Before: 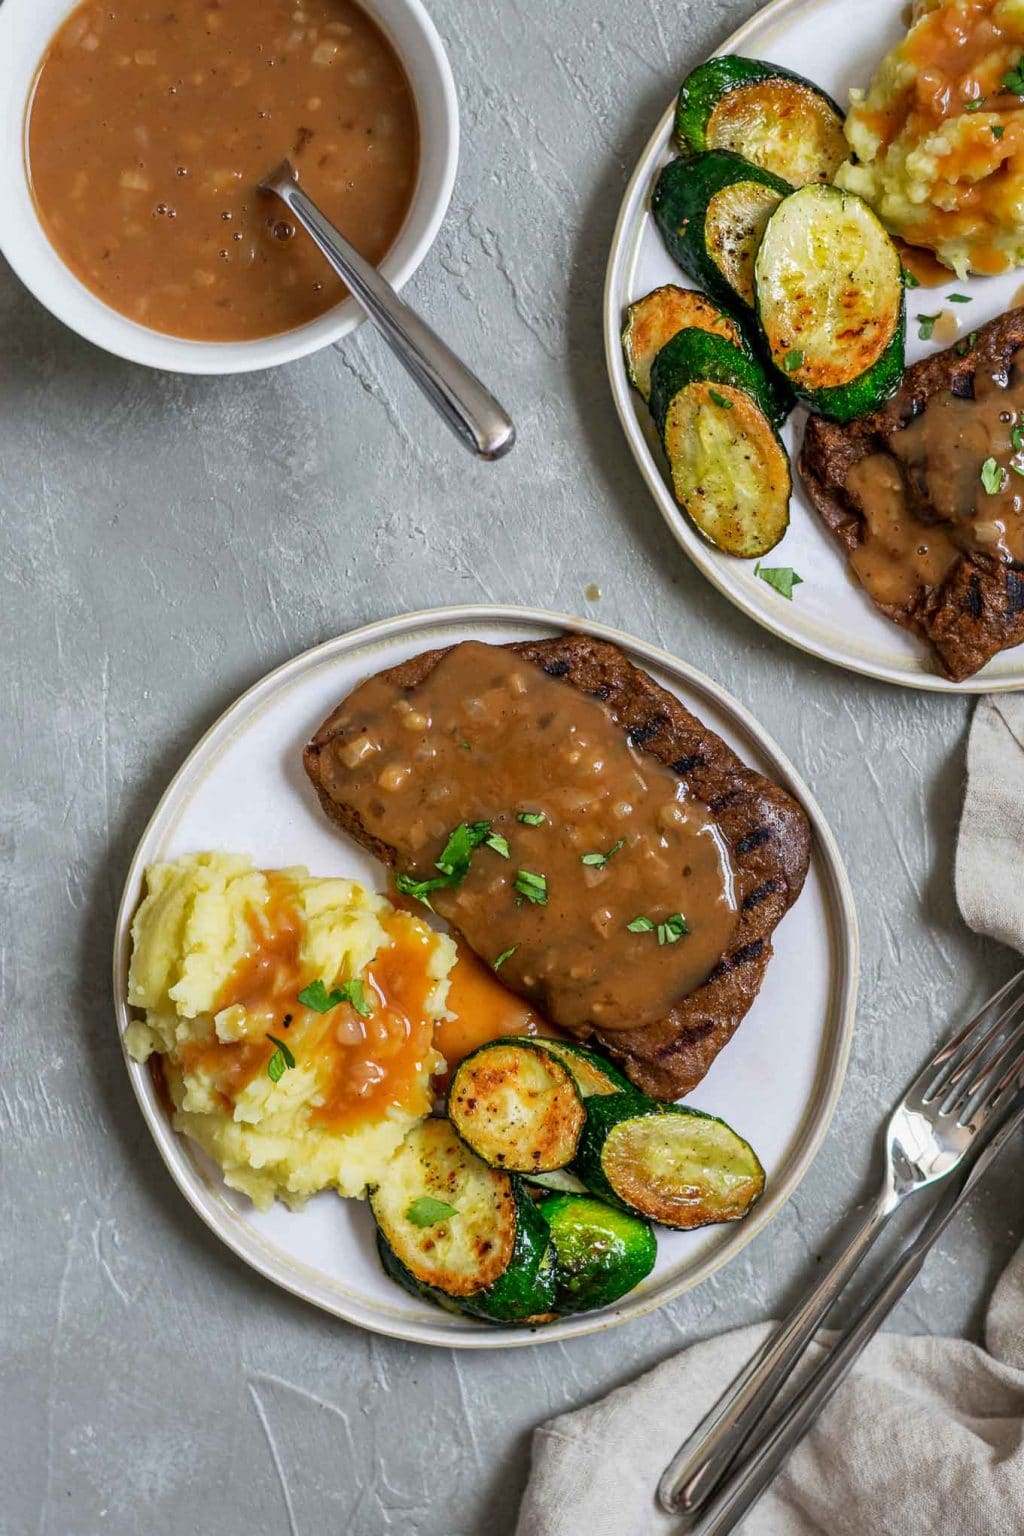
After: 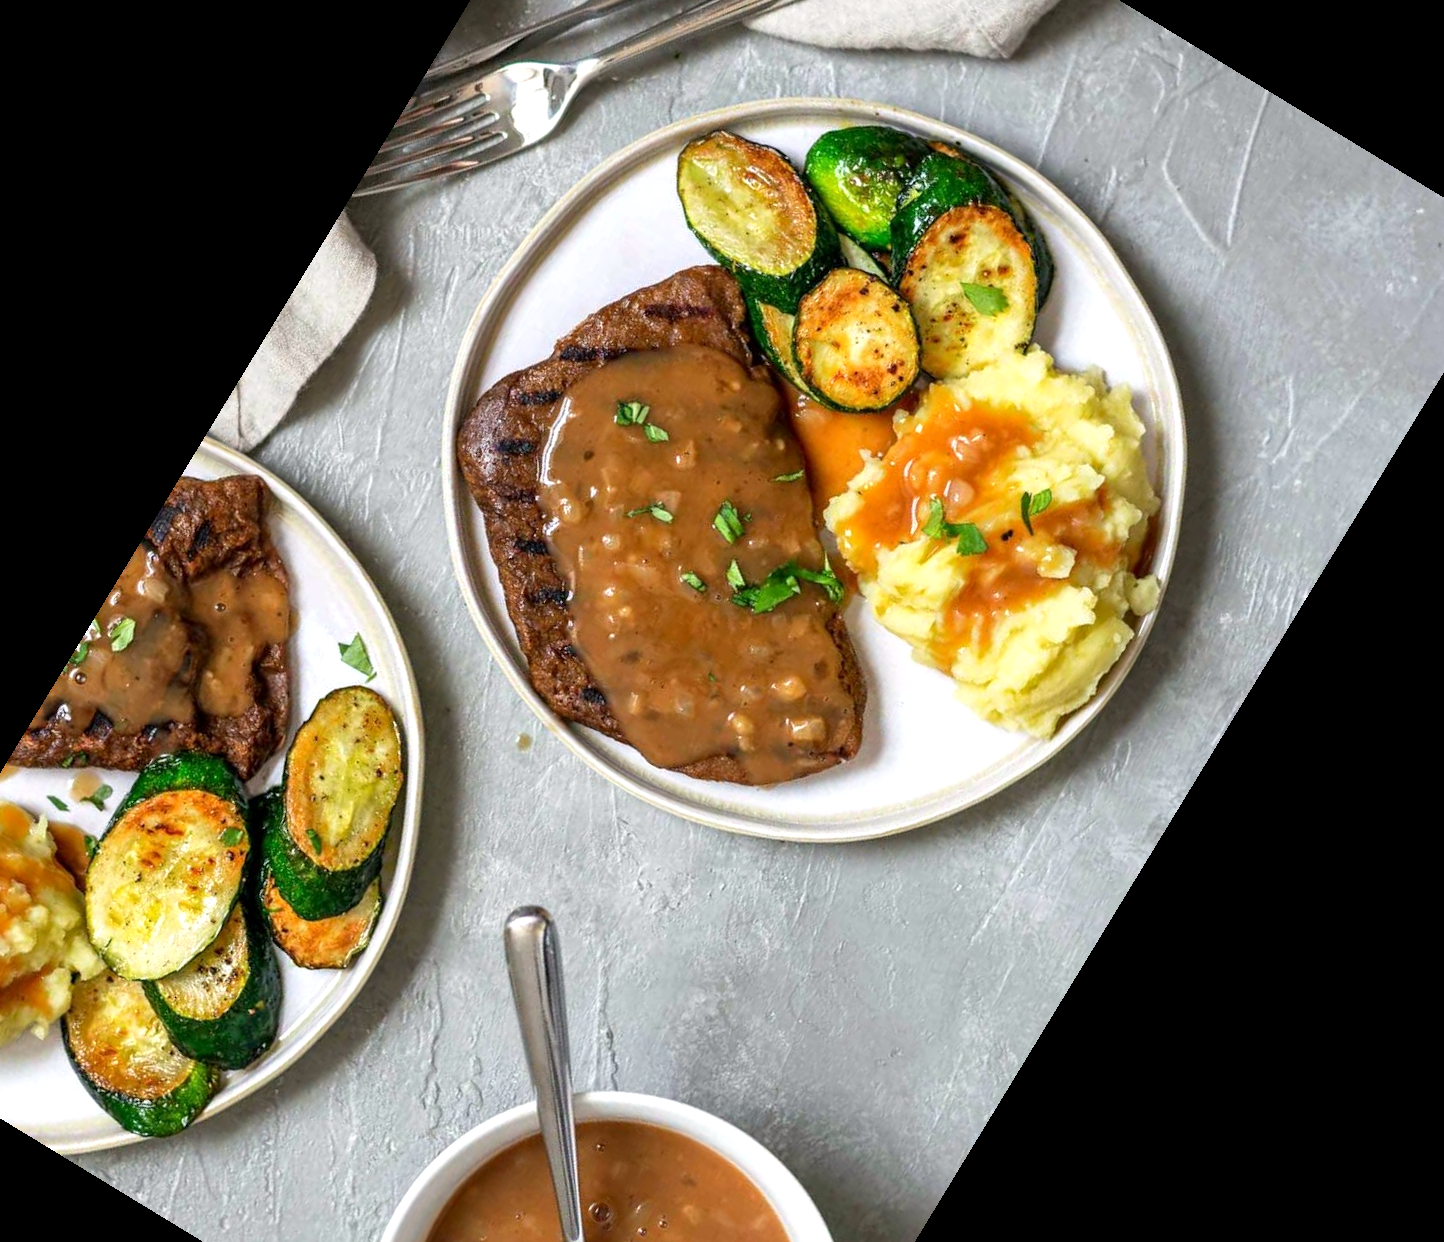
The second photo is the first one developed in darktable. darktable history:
crop and rotate: angle 148.68°, left 9.111%, top 15.603%, right 4.588%, bottom 17.041%
exposure: black level correction 0.001, exposure 0.5 EV, compensate exposure bias true, compensate highlight preservation false
white balance: red 1.009, blue 0.985
